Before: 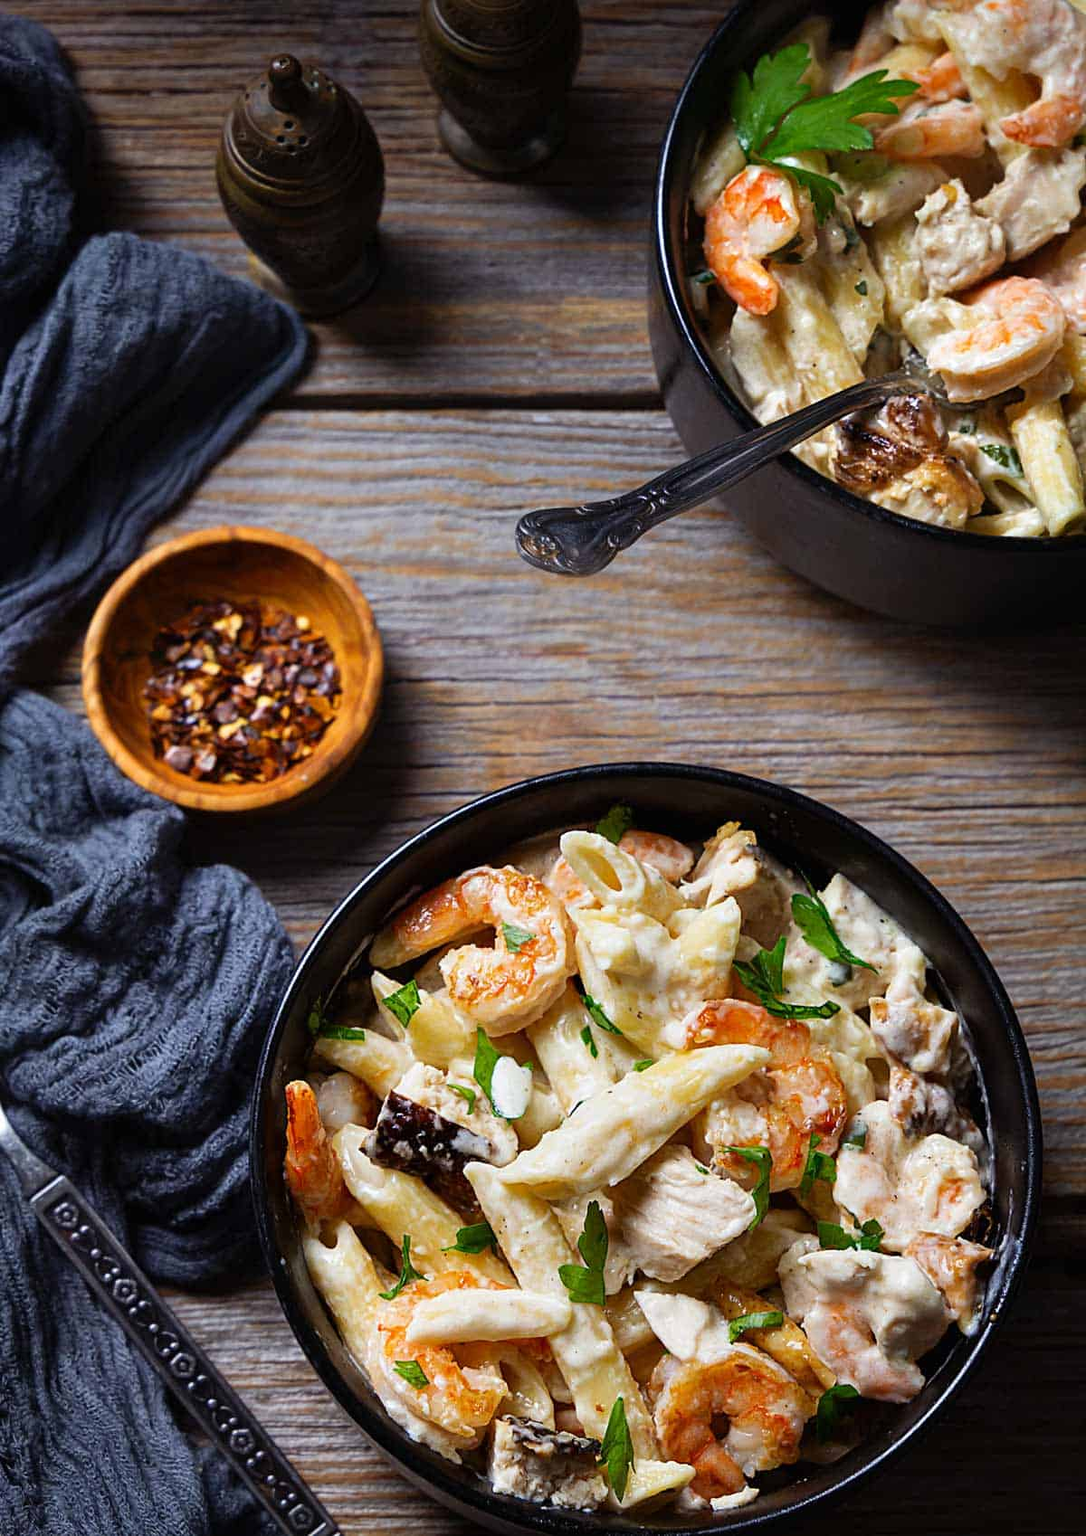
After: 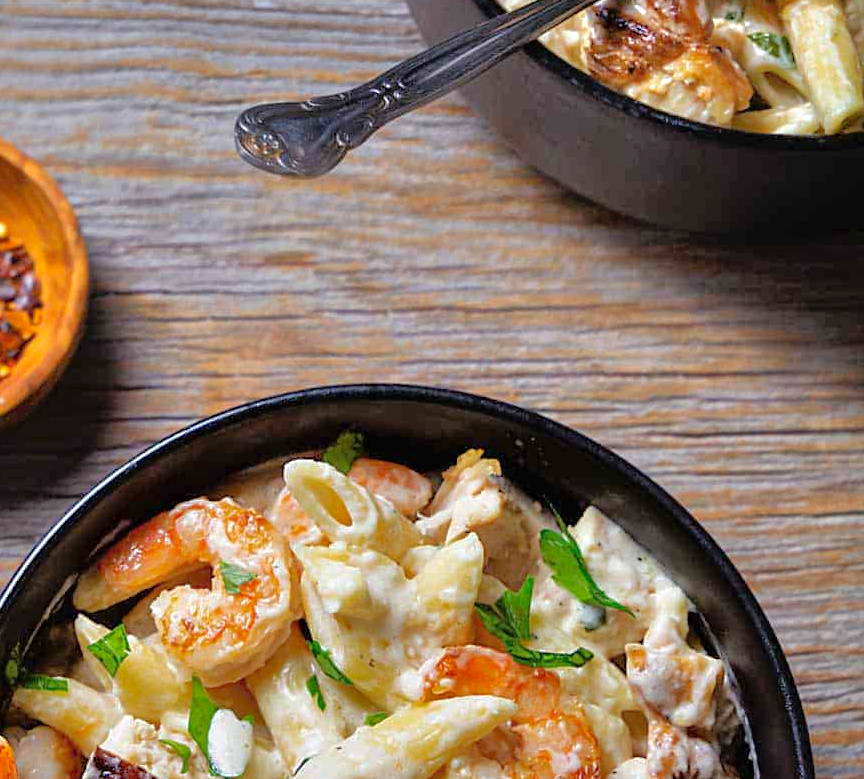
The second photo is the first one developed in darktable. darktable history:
tone equalizer: -7 EV 0.15 EV, -6 EV 0.6 EV, -5 EV 1.15 EV, -4 EV 1.33 EV, -3 EV 1.15 EV, -2 EV 0.6 EV, -1 EV 0.15 EV, mask exposure compensation -0.5 EV
crop and rotate: left 27.938%, top 27.046%, bottom 27.046%
shadows and highlights: on, module defaults
